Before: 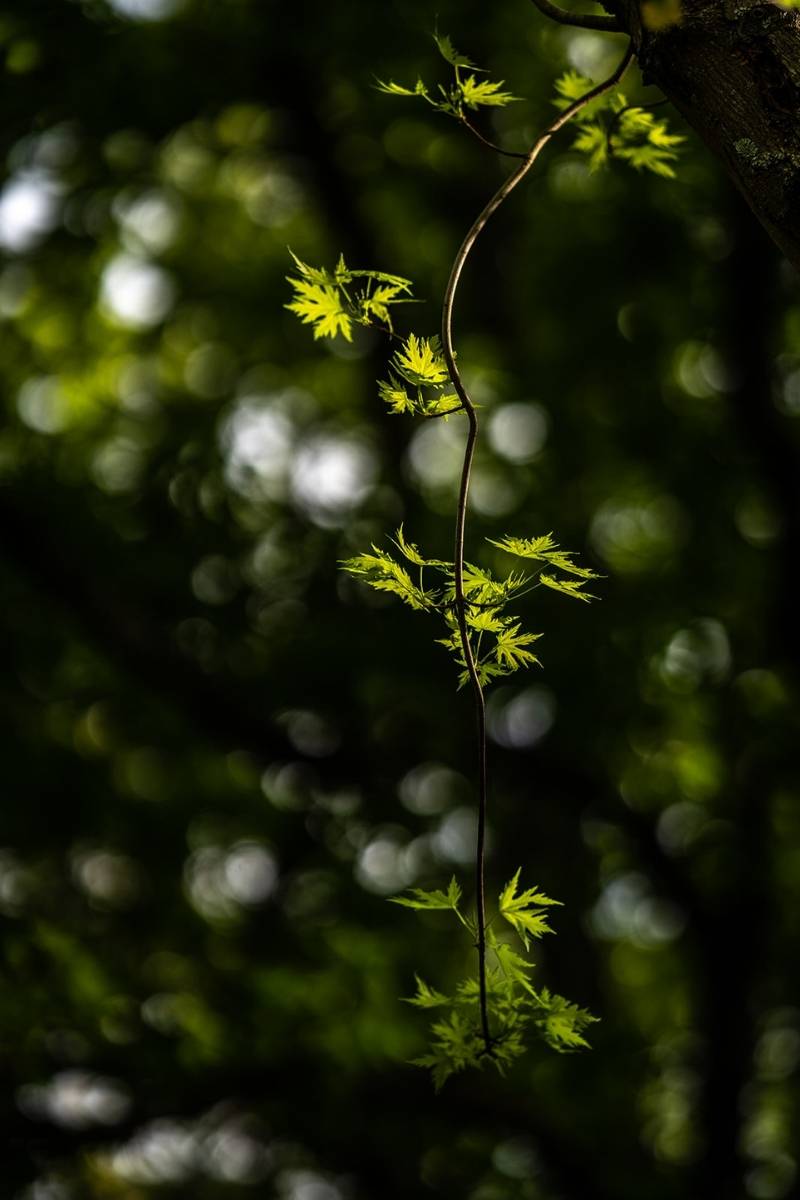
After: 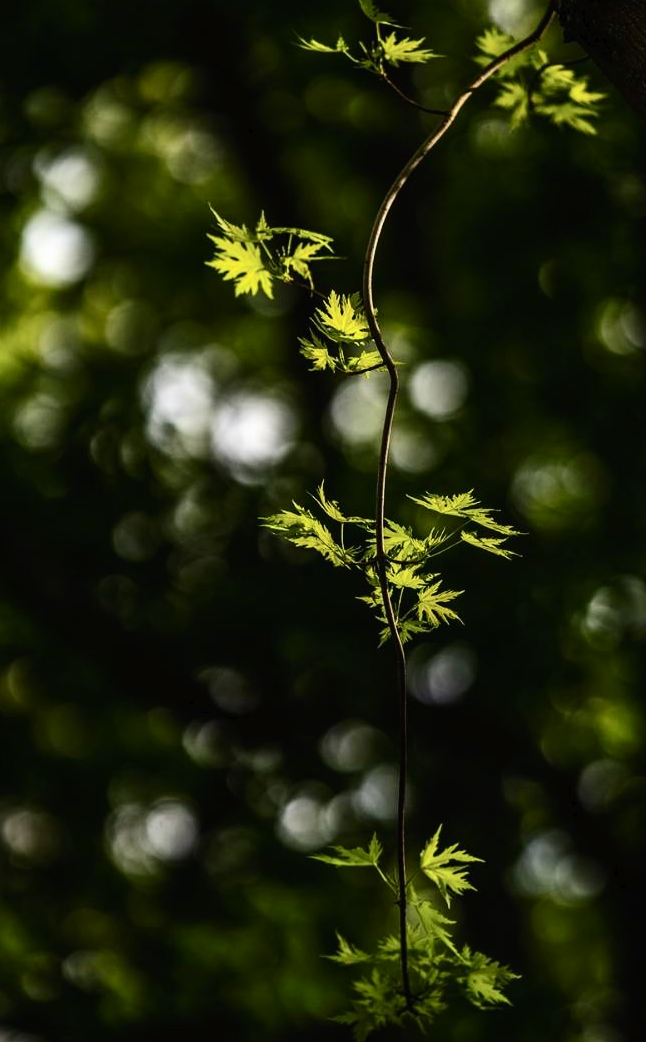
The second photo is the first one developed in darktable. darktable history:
crop: left 9.946%, top 3.611%, right 9.228%, bottom 9.548%
contrast brightness saturation: contrast 0.237, brightness 0.085
tone curve: curves: ch0 [(0, 0) (0.003, 0.013) (0.011, 0.018) (0.025, 0.027) (0.044, 0.045) (0.069, 0.068) (0.1, 0.096) (0.136, 0.13) (0.177, 0.168) (0.224, 0.217) (0.277, 0.277) (0.335, 0.338) (0.399, 0.401) (0.468, 0.473) (0.543, 0.544) (0.623, 0.621) (0.709, 0.7) (0.801, 0.781) (0.898, 0.869) (1, 1)], preserve colors none
